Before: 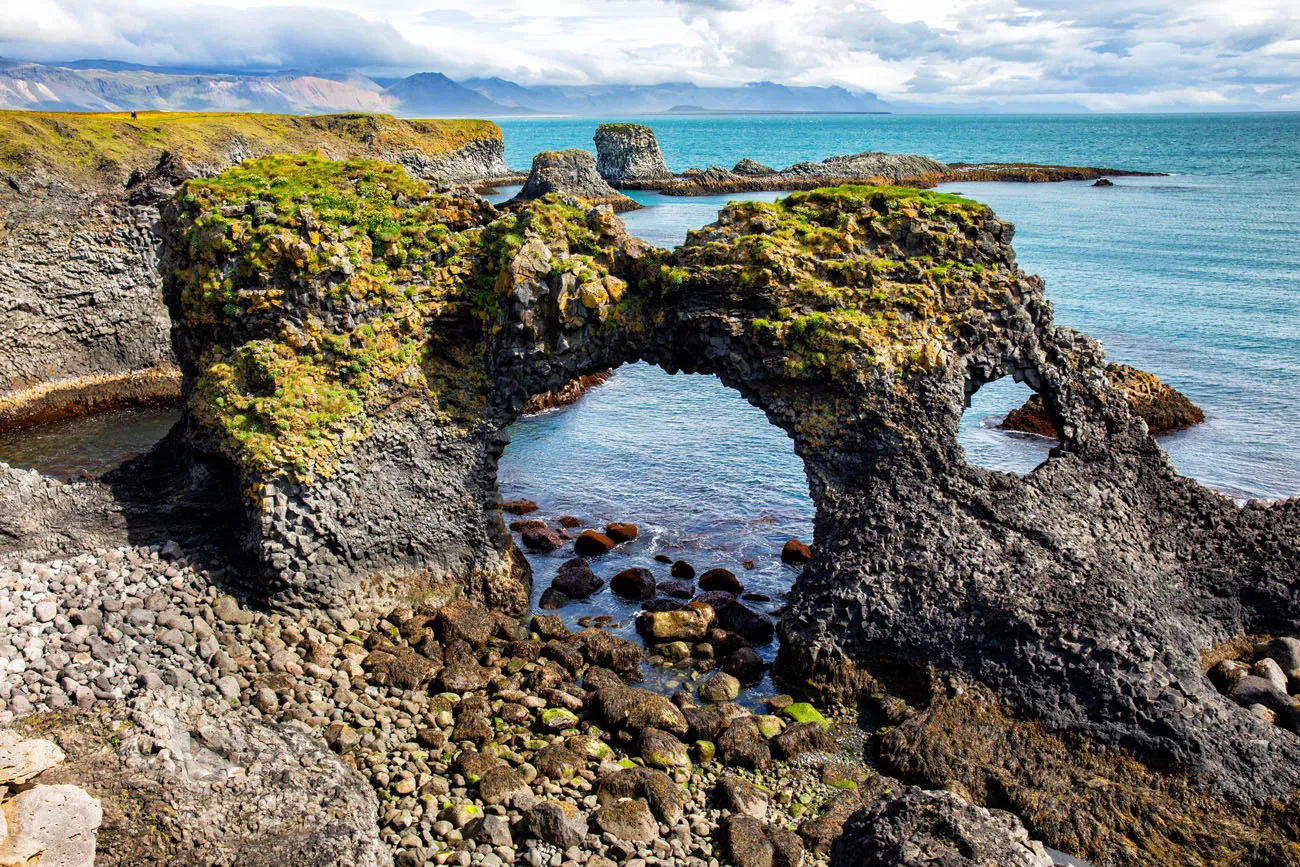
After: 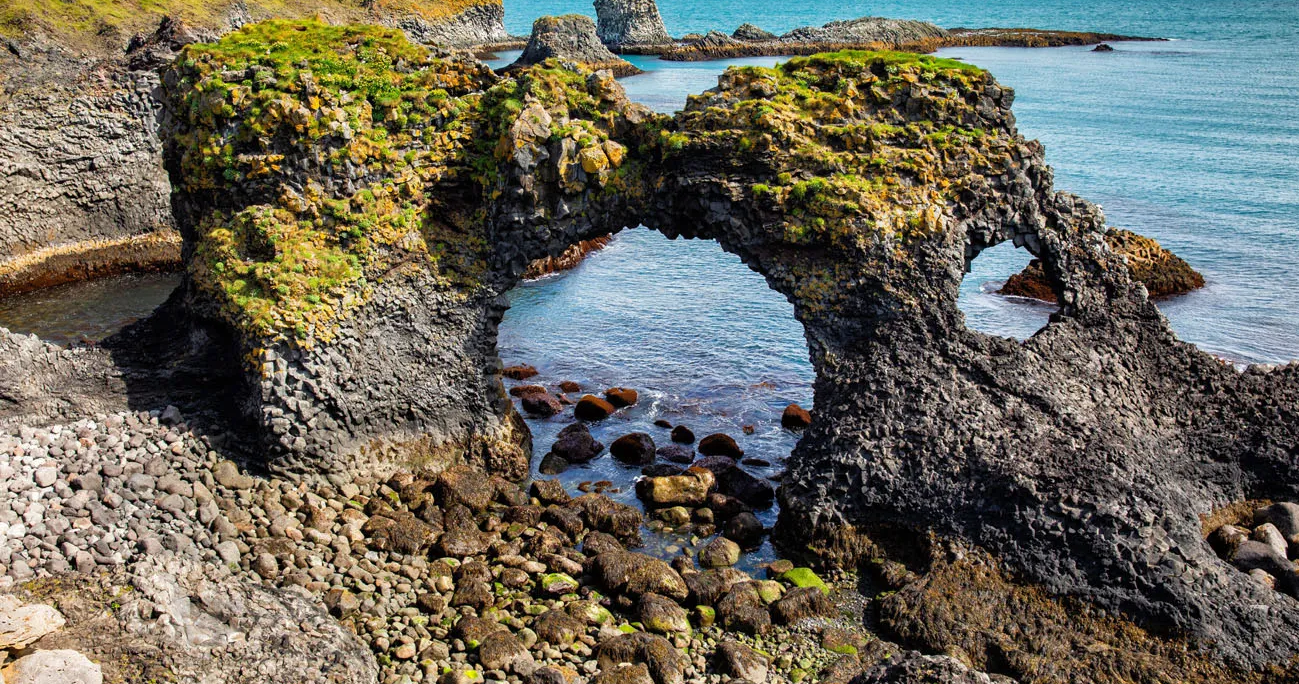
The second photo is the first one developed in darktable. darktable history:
shadows and highlights: shadows 25.94, highlights -25.41
crop and rotate: top 15.726%, bottom 5.322%
